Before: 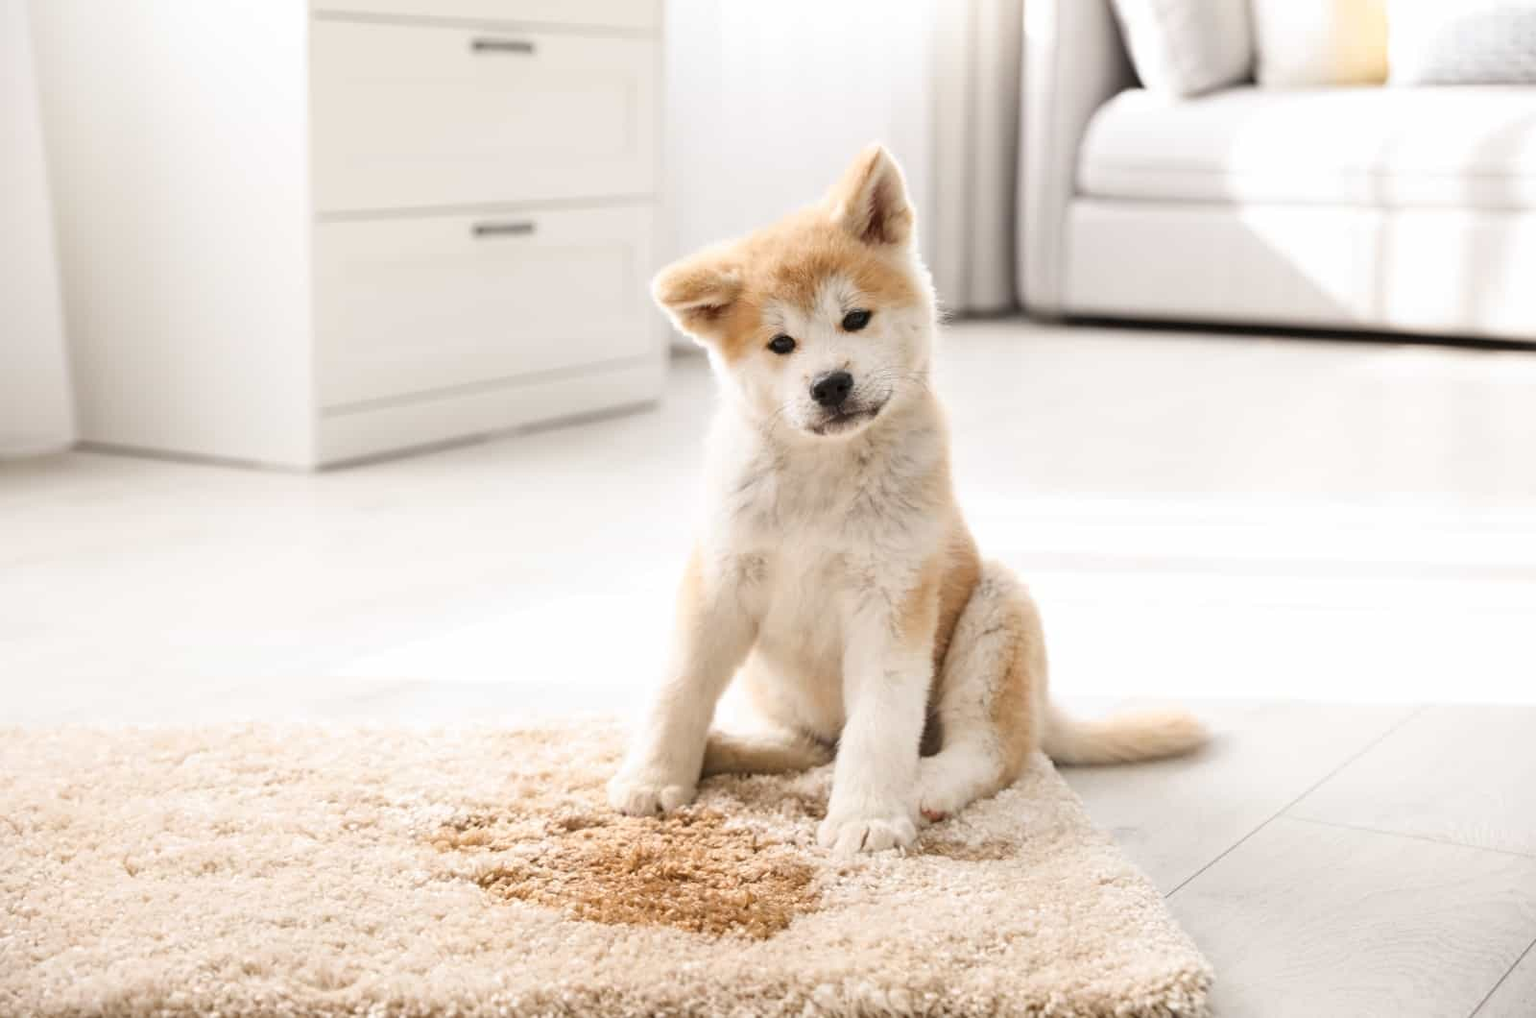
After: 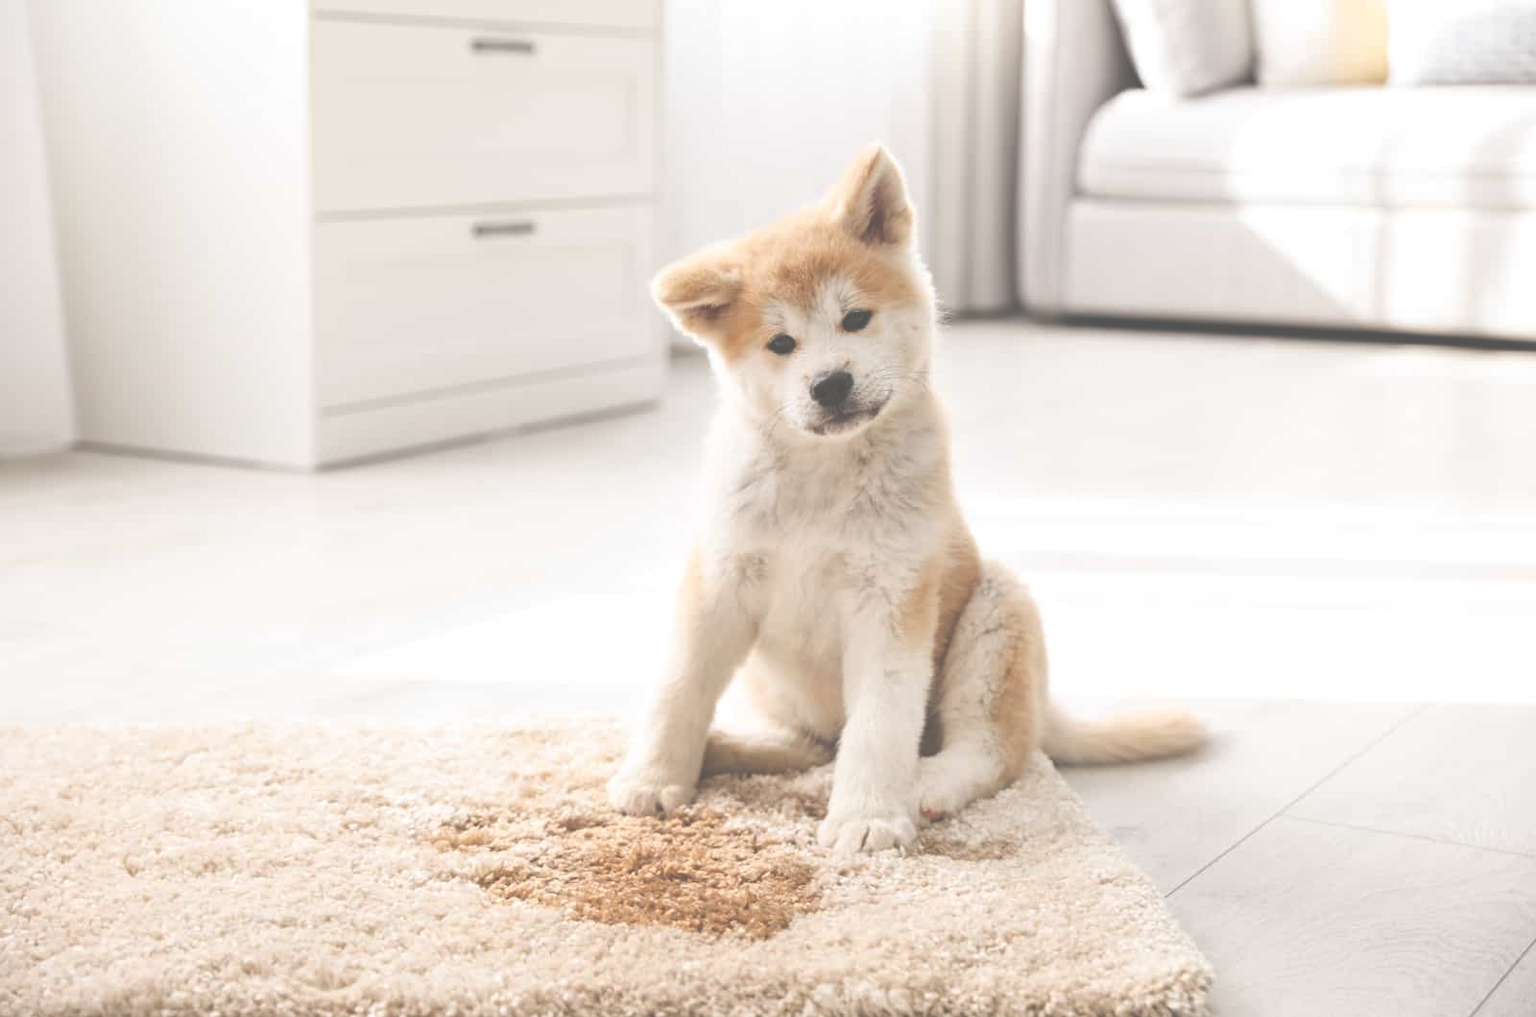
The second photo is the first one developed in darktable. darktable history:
exposure: black level correction -0.086, compensate highlight preservation false
local contrast: mode bilateral grid, contrast 9, coarseness 24, detail 111%, midtone range 0.2
